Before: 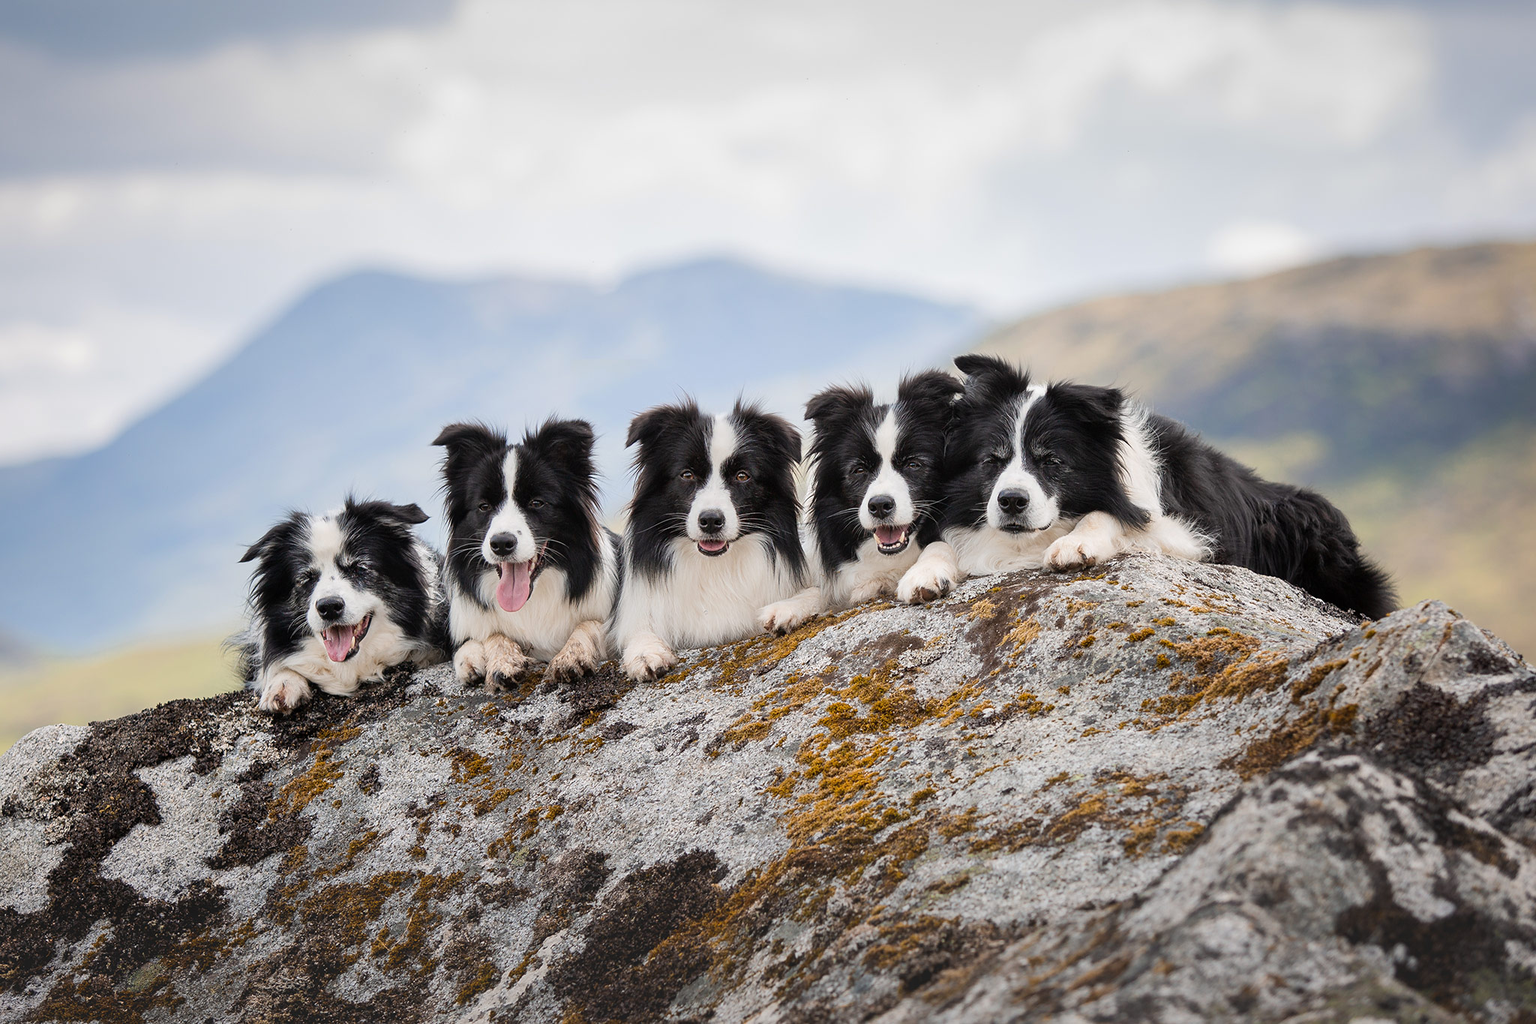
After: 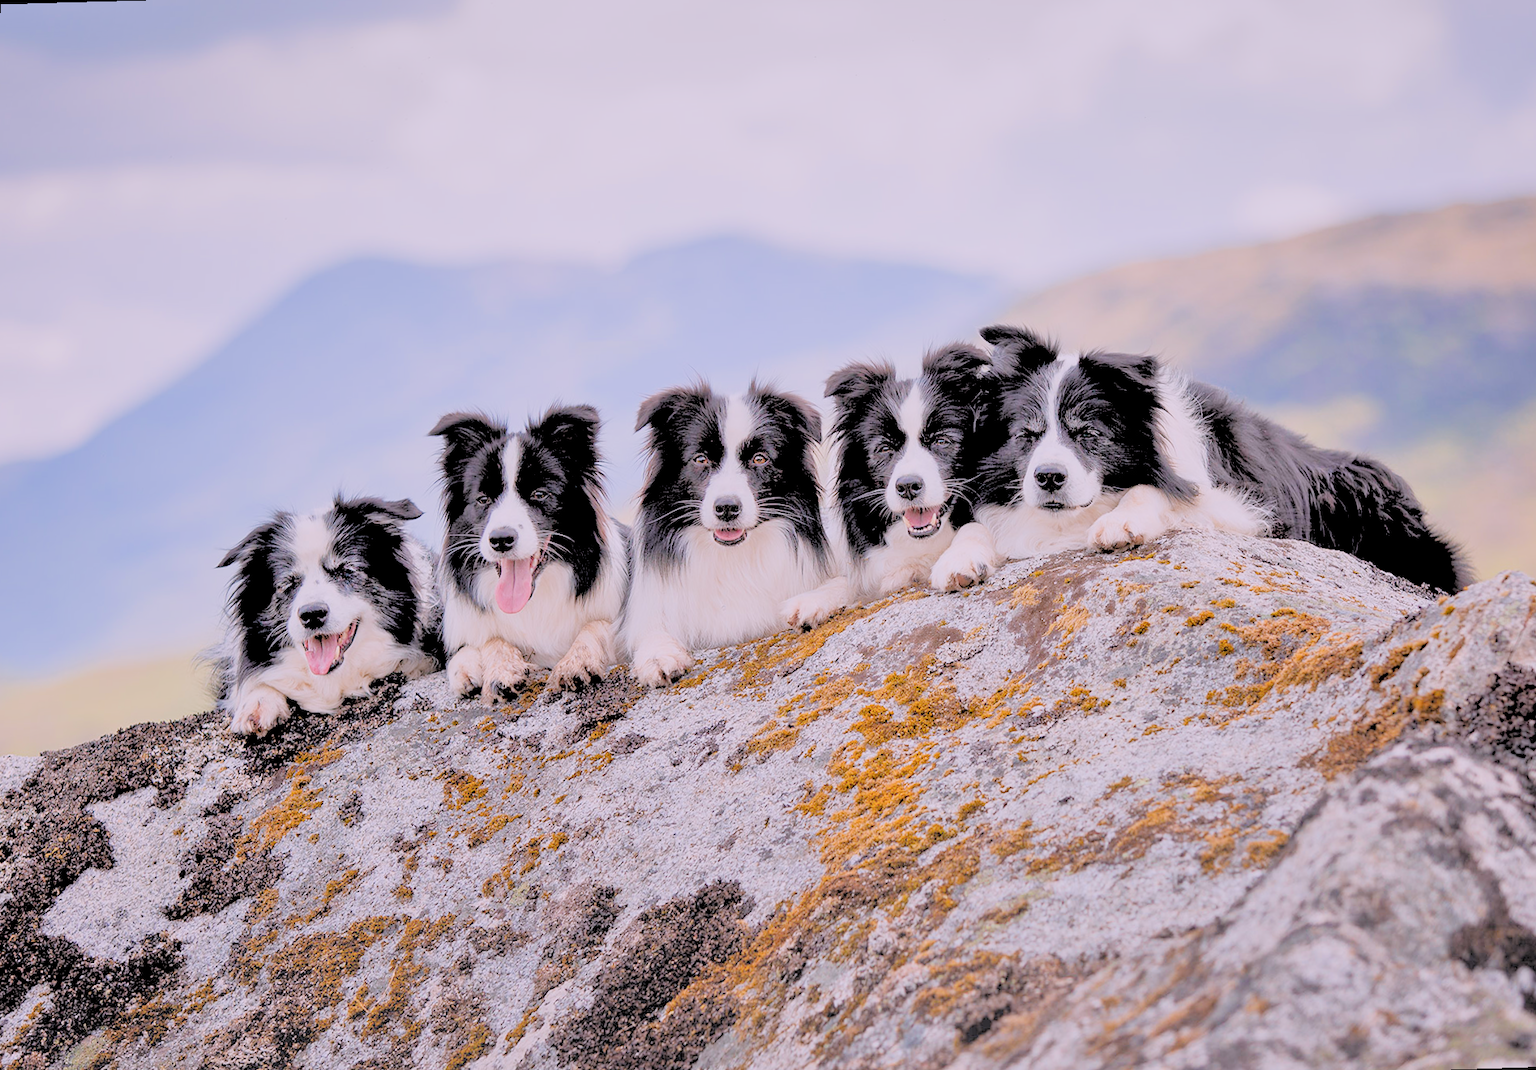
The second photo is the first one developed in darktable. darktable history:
white balance: red 1.066, blue 1.119
tone equalizer: -7 EV 0.15 EV, -6 EV 0.6 EV, -5 EV 1.15 EV, -4 EV 1.33 EV, -3 EV 1.15 EV, -2 EV 0.6 EV, -1 EV 0.15 EV, mask exposure compensation -0.5 EV
rgb levels: levels [[0.027, 0.429, 0.996], [0, 0.5, 1], [0, 0.5, 1]]
rotate and perspective: rotation -1.68°, lens shift (vertical) -0.146, crop left 0.049, crop right 0.912, crop top 0.032, crop bottom 0.96
filmic rgb: hardness 4.17
